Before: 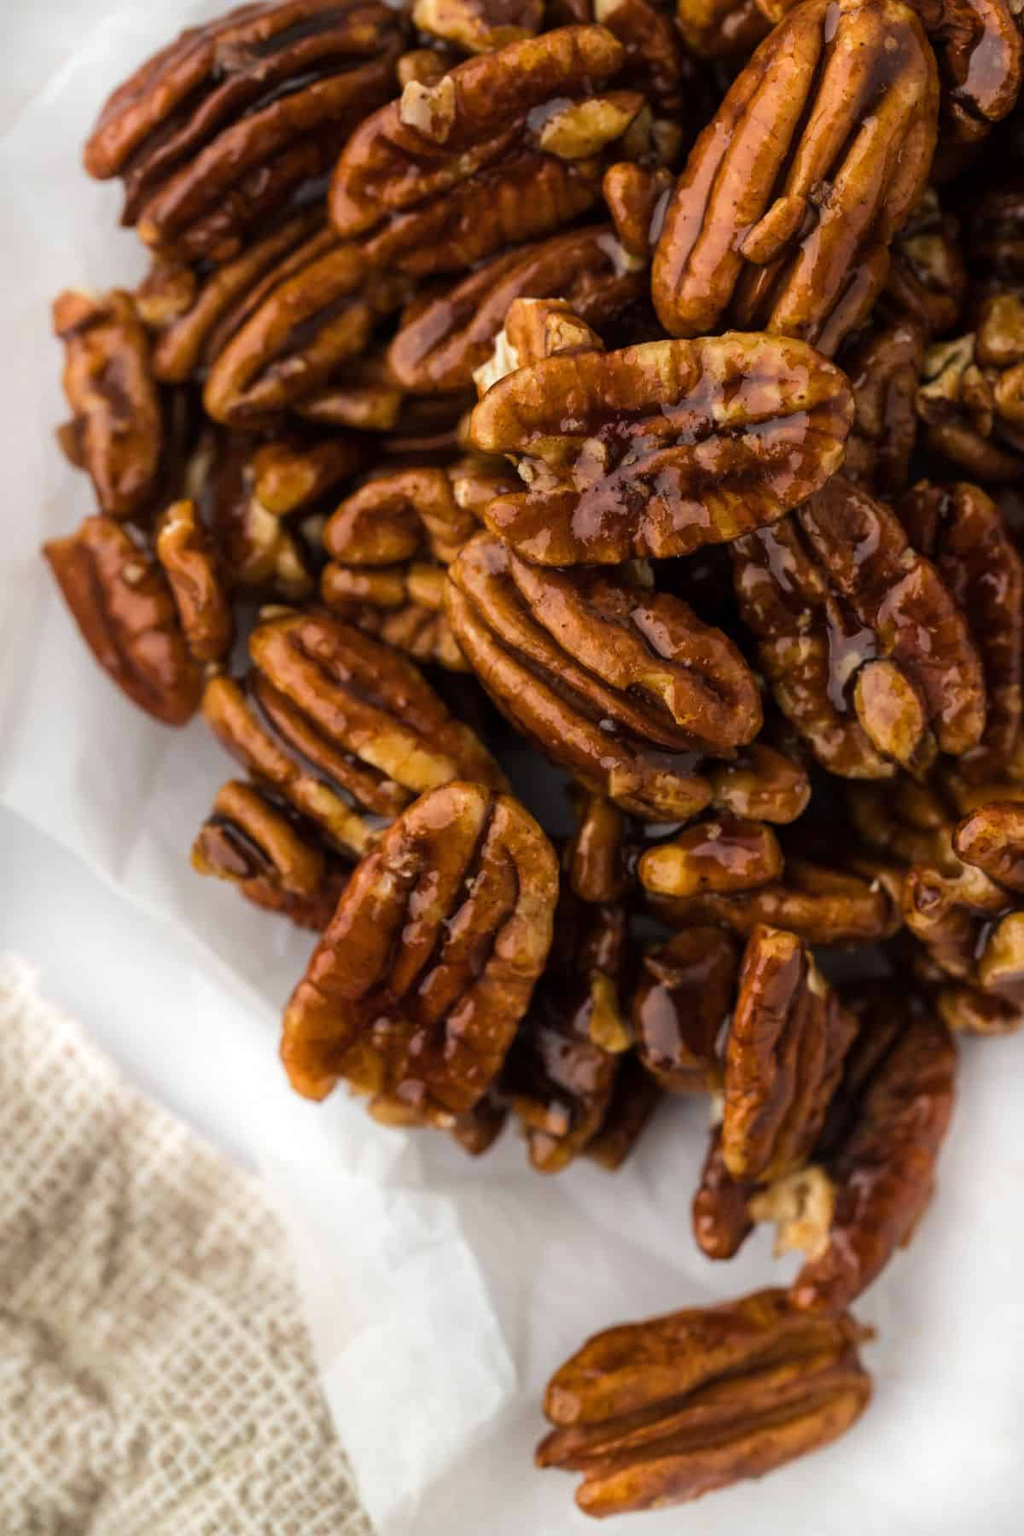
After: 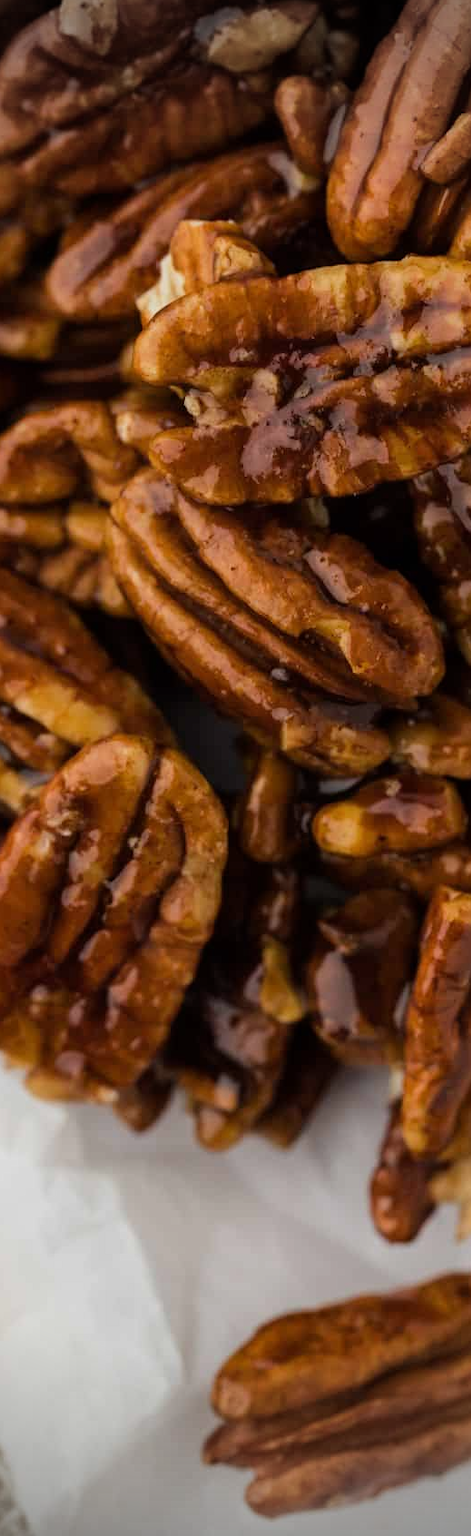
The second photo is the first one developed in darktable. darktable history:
crop: left 33.735%, top 5.994%, right 22.988%
filmic rgb: black relative exposure -14.28 EV, white relative exposure 3.39 EV, hardness 7.97, contrast 0.993, color science v6 (2022)
vignetting: fall-off start 77.29%, fall-off radius 26.89%, width/height ratio 0.978
exposure: exposure -0.156 EV, compensate exposure bias true, compensate highlight preservation false
